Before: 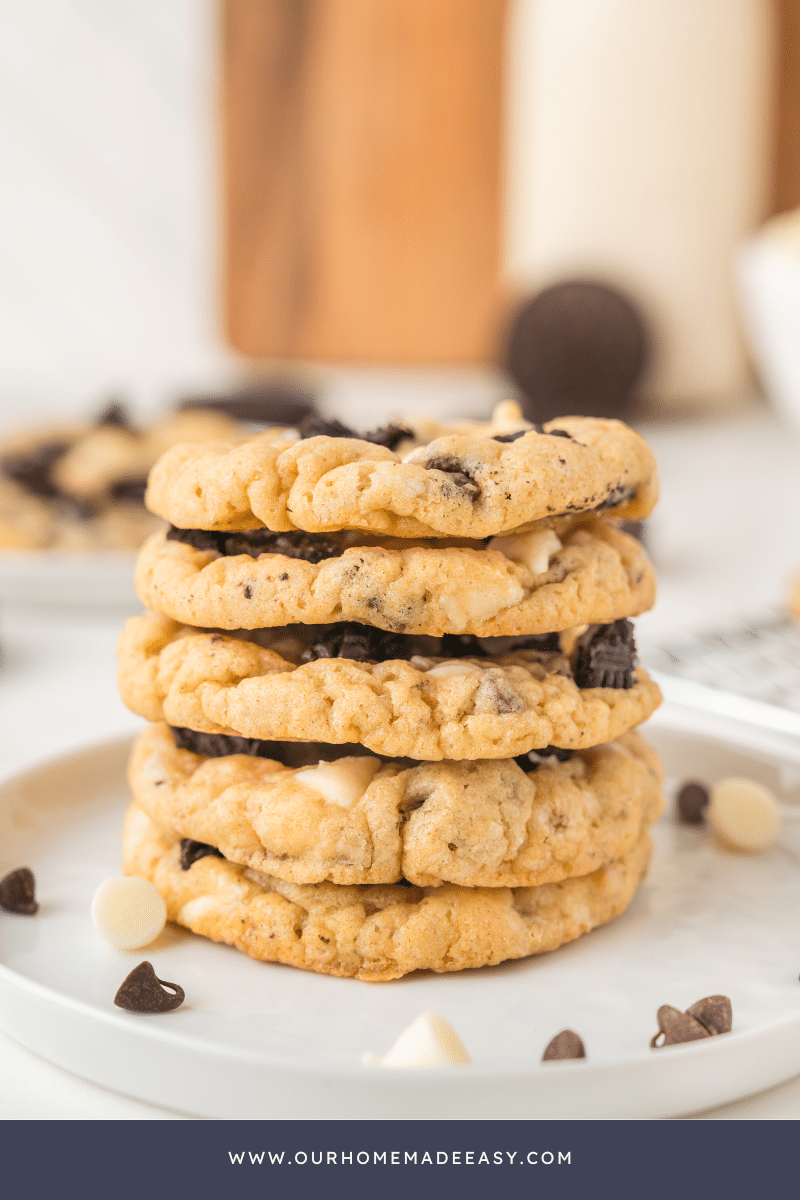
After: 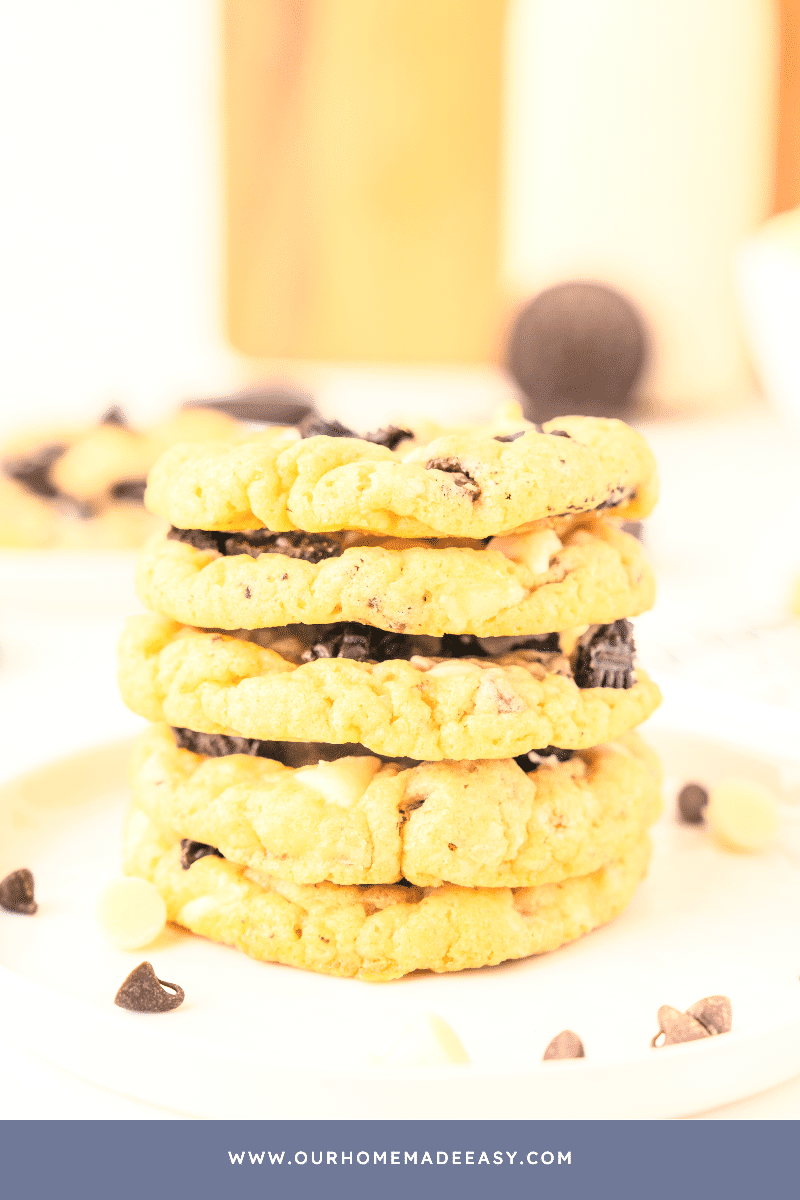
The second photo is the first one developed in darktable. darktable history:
exposure: black level correction 0.001, exposure 0.5 EV, compensate exposure bias true, compensate highlight preservation false
base curve: curves: ch0 [(0, 0) (0.018, 0.026) (0.143, 0.37) (0.33, 0.731) (0.458, 0.853) (0.735, 0.965) (0.905, 0.986) (1, 1)]
